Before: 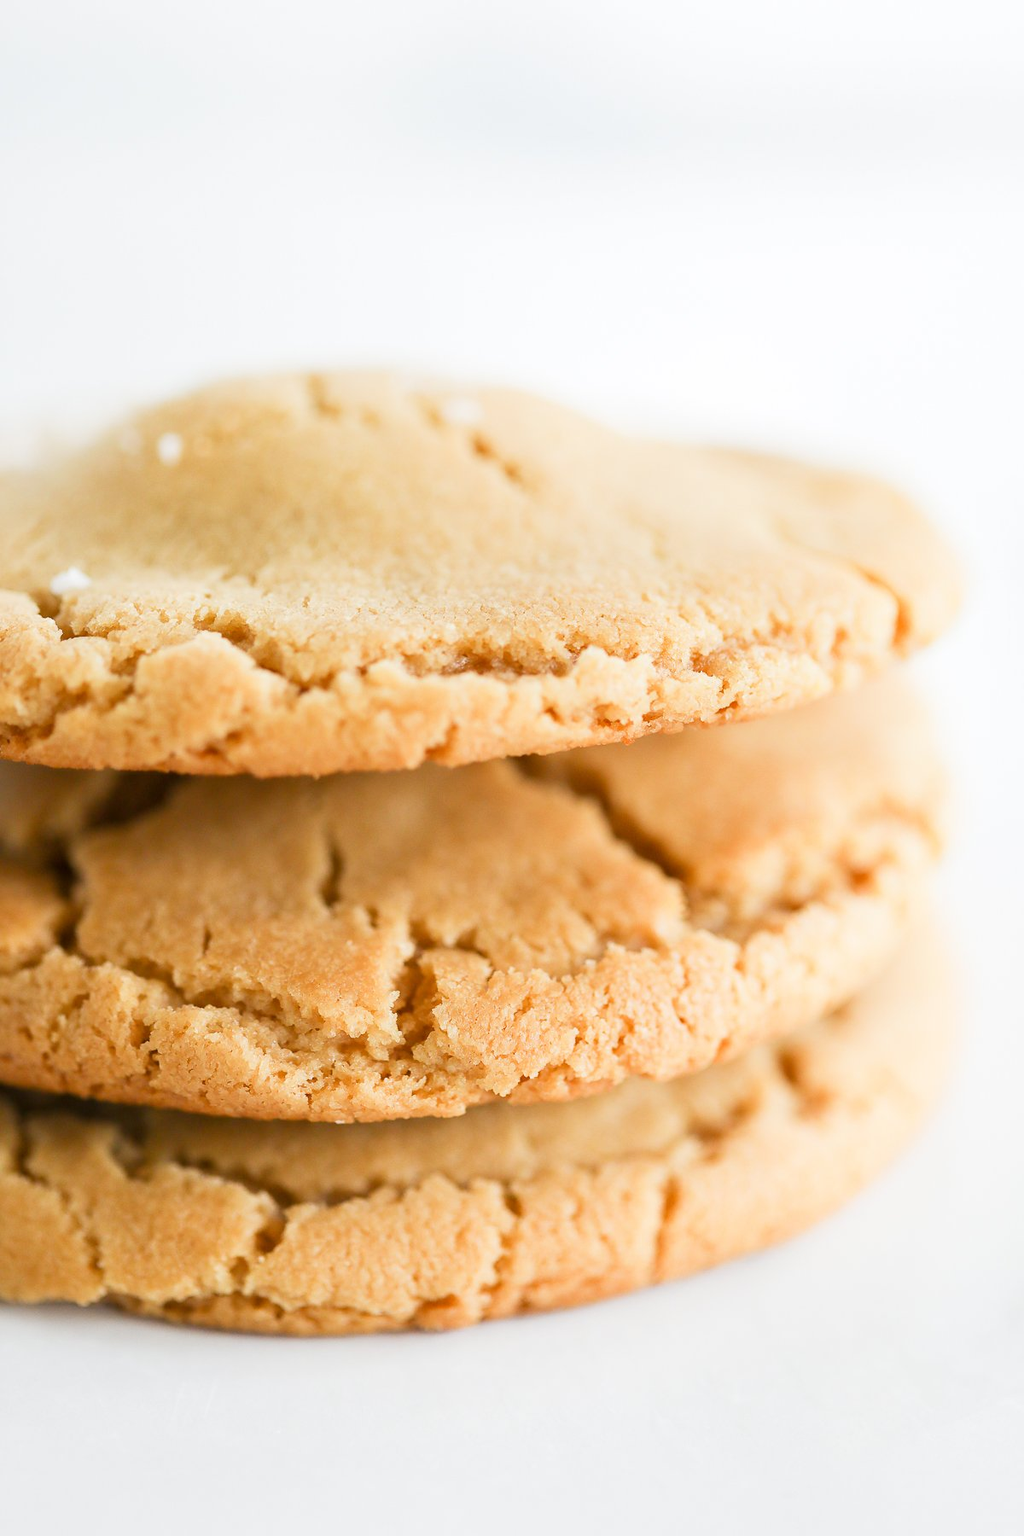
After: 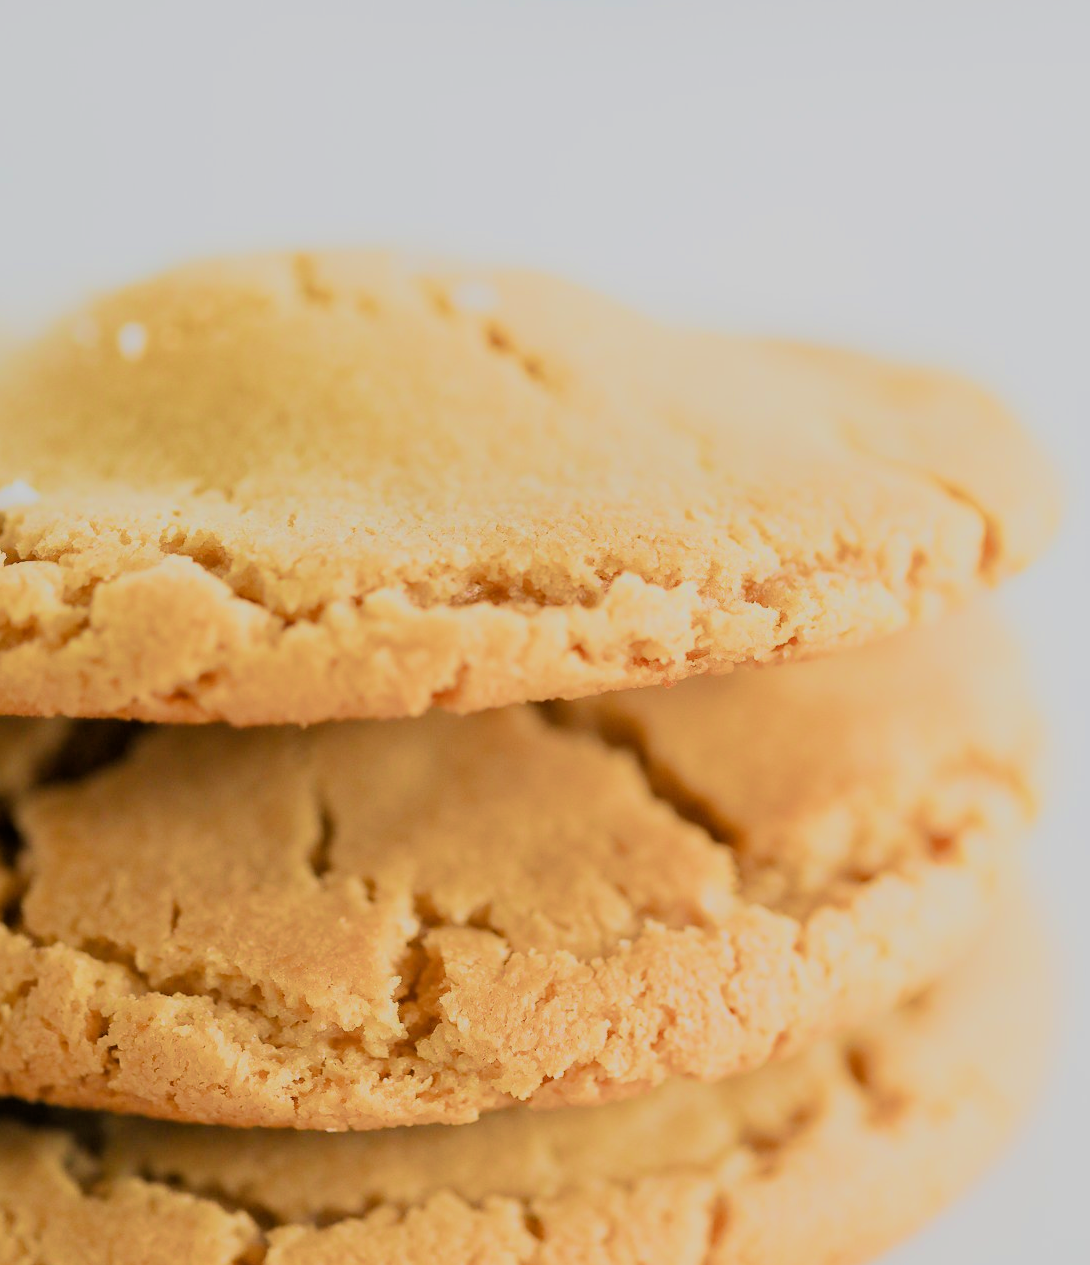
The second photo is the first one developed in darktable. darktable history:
crop: left 5.596%, top 10.314%, right 3.534%, bottom 19.395%
velvia: strength 75%
filmic rgb: black relative exposure -6.98 EV, white relative exposure 5.63 EV, hardness 2.86
